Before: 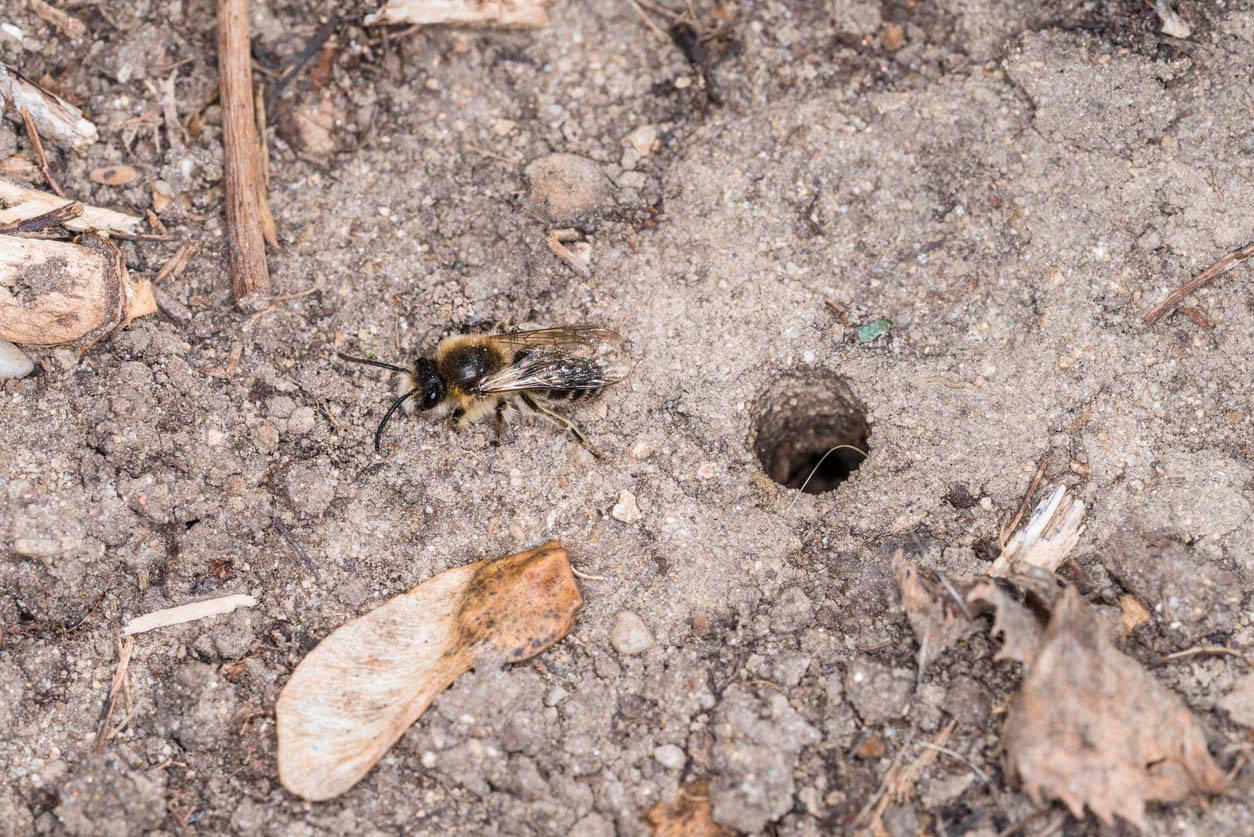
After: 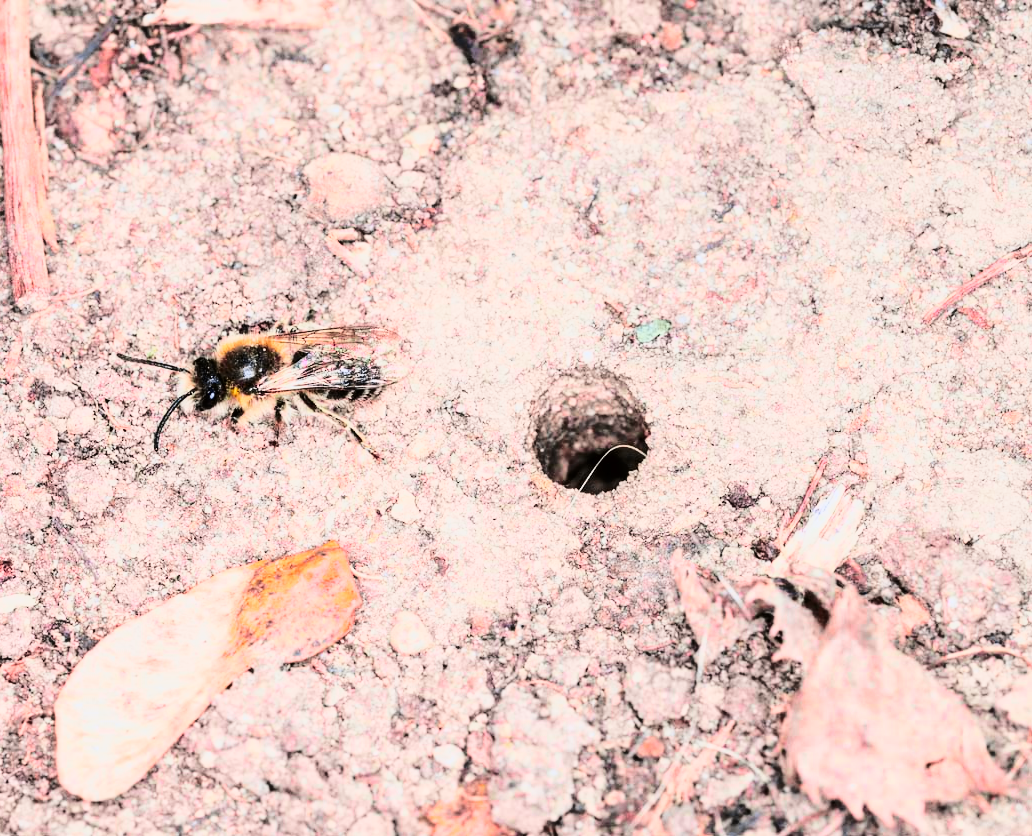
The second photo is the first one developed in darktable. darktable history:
tone curve: curves: ch0 [(0, 0) (0.23, 0.189) (0.486, 0.52) (0.822, 0.825) (0.994, 0.955)]; ch1 [(0, 0) (0.226, 0.261) (0.379, 0.442) (0.469, 0.468) (0.495, 0.498) (0.514, 0.509) (0.561, 0.603) (0.59, 0.656) (1, 1)]; ch2 [(0, 0) (0.269, 0.299) (0.459, 0.43) (0.498, 0.5) (0.523, 0.52) (0.586, 0.569) (0.635, 0.617) (0.659, 0.681) (0.718, 0.764) (1, 1)], color space Lab, independent channels, preserve colors none
base curve: curves: ch0 [(0, 0) (0.007, 0.004) (0.027, 0.03) (0.046, 0.07) (0.207, 0.54) (0.442, 0.872) (0.673, 0.972) (1, 1)]
crop: left 17.686%, bottom 0.044%
